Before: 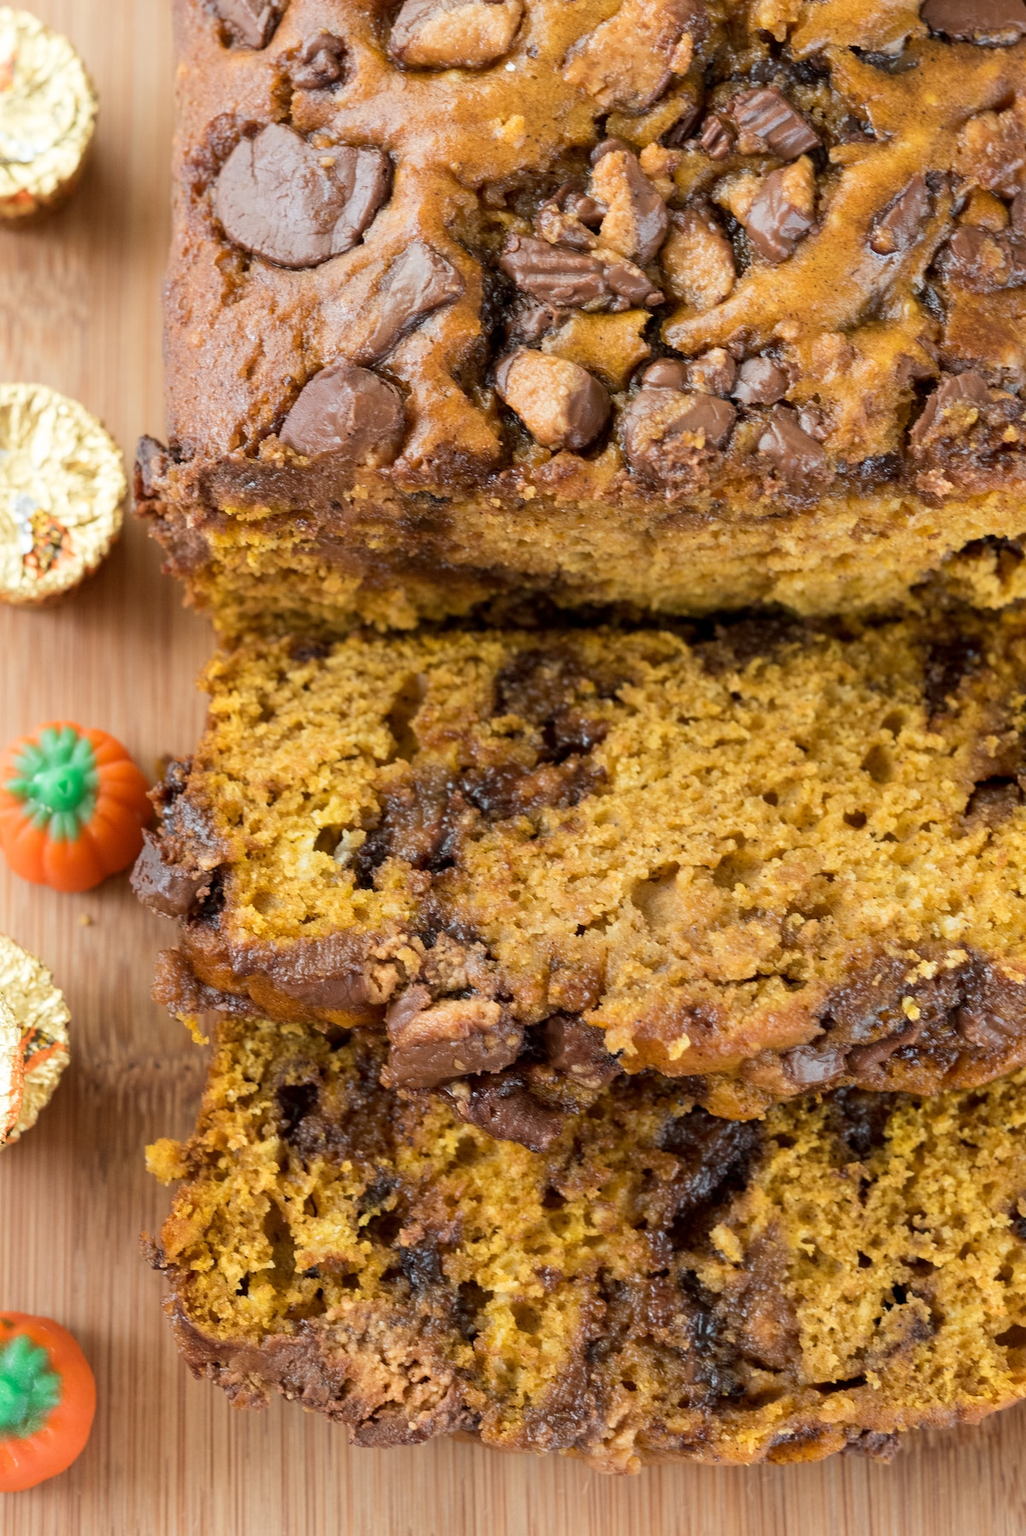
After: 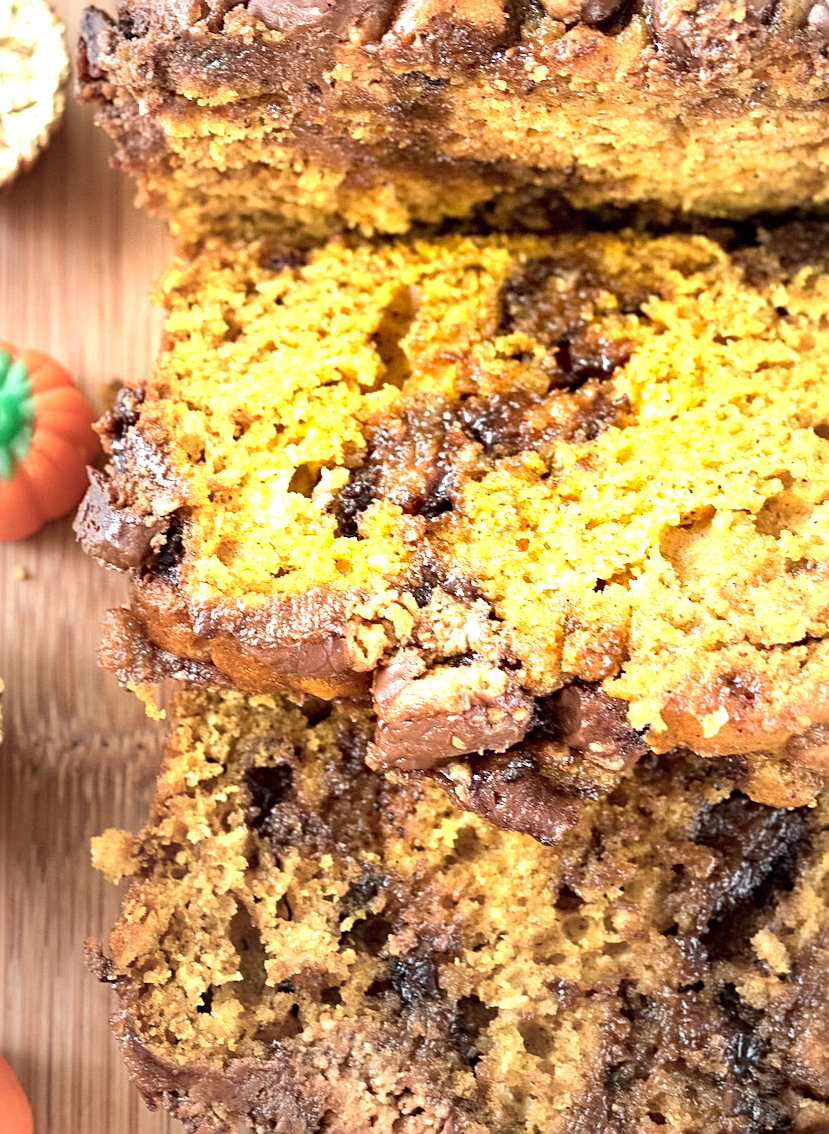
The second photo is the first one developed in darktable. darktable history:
vignetting: fall-off start 34.19%, fall-off radius 64.86%, brightness -0.577, saturation -0.261, center (0.216, -0.241), width/height ratio 0.954
crop: left 6.652%, top 28.014%, right 24.203%, bottom 8.88%
exposure: black level correction 0, exposure 1.875 EV, compensate highlight preservation false
haze removal: compatibility mode true, adaptive false
sharpen: on, module defaults
